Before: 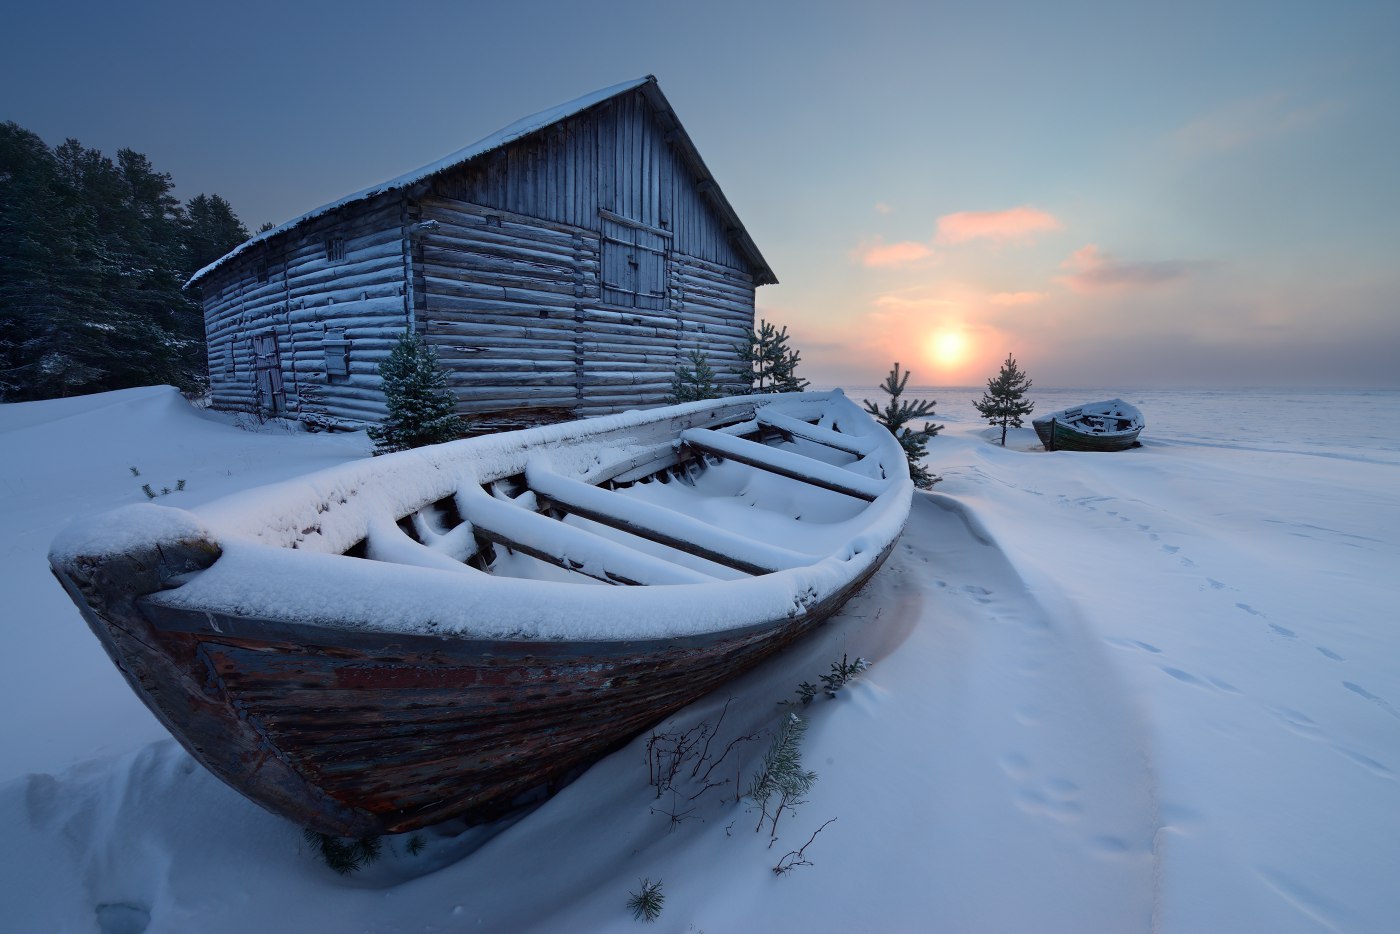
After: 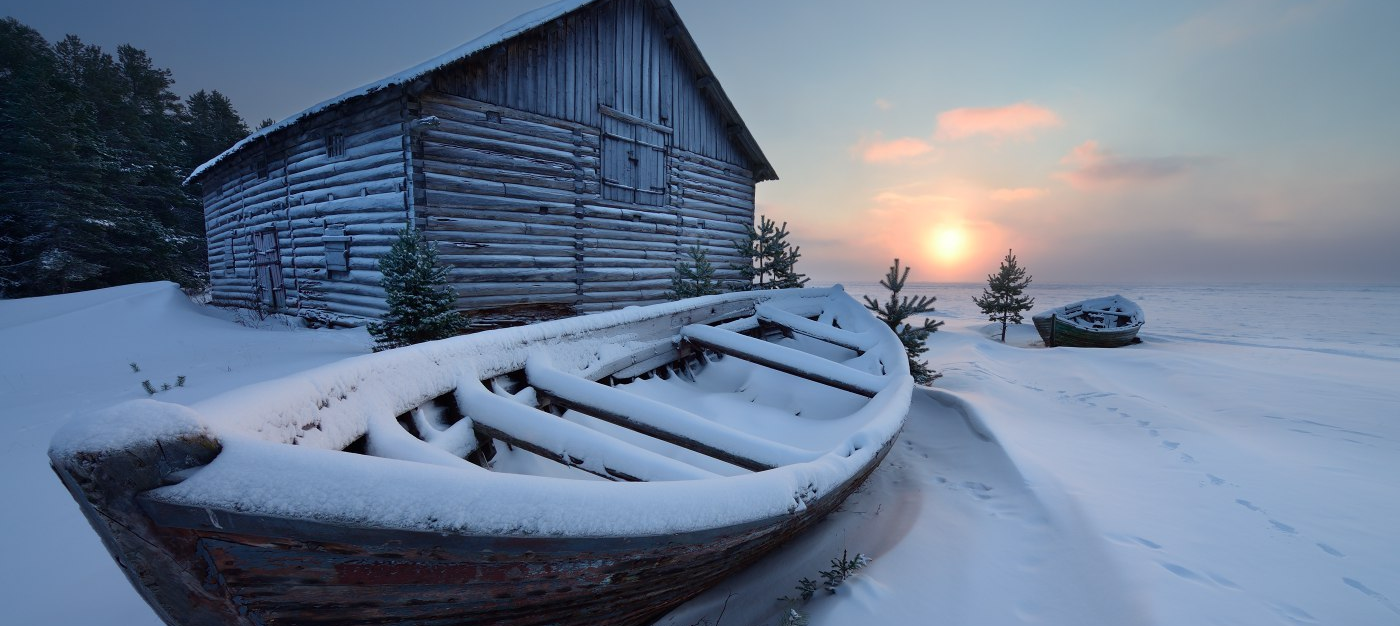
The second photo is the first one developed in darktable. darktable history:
crop: top 11.162%, bottom 21.776%
